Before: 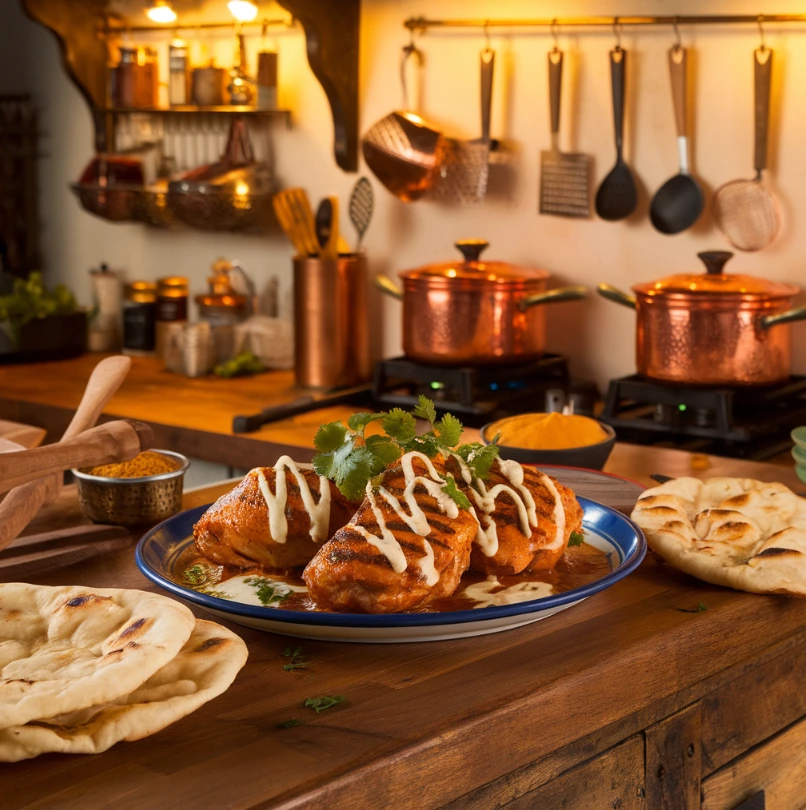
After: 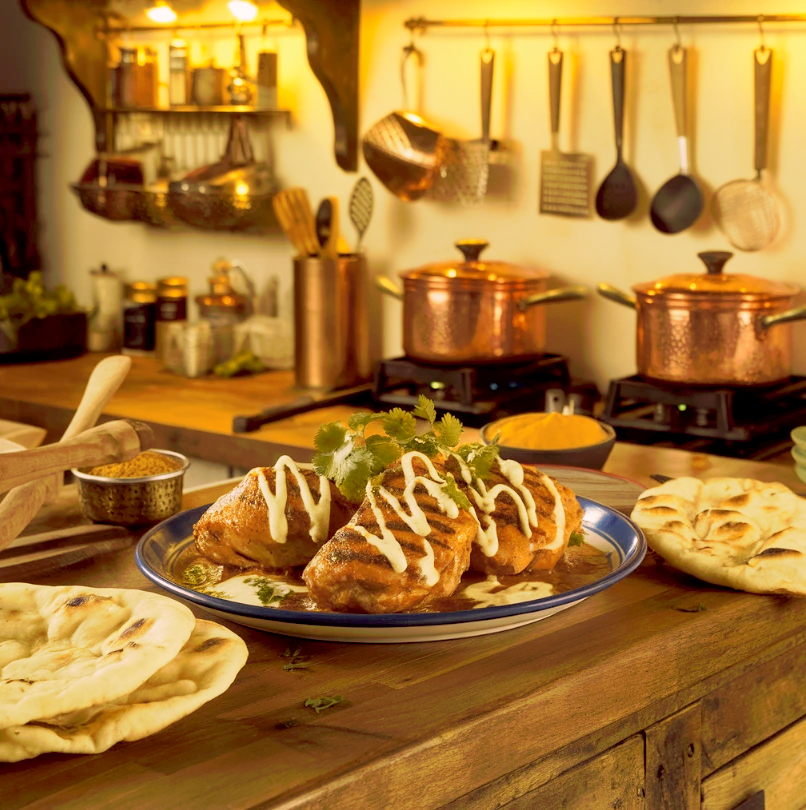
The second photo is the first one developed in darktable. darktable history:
tone curve: curves: ch0 [(0, 0) (0.003, 0.013) (0.011, 0.017) (0.025, 0.035) (0.044, 0.093) (0.069, 0.146) (0.1, 0.179) (0.136, 0.243) (0.177, 0.294) (0.224, 0.332) (0.277, 0.412) (0.335, 0.454) (0.399, 0.531) (0.468, 0.611) (0.543, 0.669) (0.623, 0.738) (0.709, 0.823) (0.801, 0.881) (0.898, 0.951) (1, 1)], preserve colors none
color look up table: target L [90.43, 95.19, 90.15, 86.6, 86.05, 84, 67.95, 69.65, 76.54, 64.82, 65.66, 52.72, 43.96, 35.68, 31.34, 5.072, 200.58, 91.72, 86.9, 67.7, 72.75, 68.03, 68.57, 55.62, 51.37, 43.41, 44.61, 34.43, 32.69, 27.22, 11.74, 83.2, 71.47, 68.65, 57.66, 49.01, 49.41, 40.02, 42.22, 26.01, 20.54, 17.67, 8.642, 96.38, 86.54, 81.7, 53.94, 38.52, 11.45], target a [-5.339, -25.67, -8.35, -13.82, -30.43, -50.8, -40.53, -5.611, -2.967, -32.51, -14.39, -34.72, -1.06, -37.25, -22.33, -4.114, 0, 10.53, -4.067, 28.1, 12.83, 10.15, 33.06, 50.05, 54.78, 26.81, 9.741, 58.1, 11.06, 32.24, 31.36, 22.18, 19.53, 13.72, 69.12, 84.63, 44.12, 19.65, 21.14, 56.81, 44.03, 19.39, 16.85, -25.82, 6.256, -34.86, -11, -9.95, -0.125], target b [32.24, 82.84, 37.24, 105.74, 93.54, 36.85, 36.72, 80.41, 27.22, 73.06, 49.34, 21.64, 53.98, 41.97, 34.85, 5.969, 0, 6.055, 67.03, 55.21, 83.18, 46.24, 22.99, 27.03, 65.68, 54.67, 33.53, 38.4, 42.17, 23.67, 15.85, -11.96, 14.07, -37.16, -19.82, -65.16, 5.163, -81.64, 10.64, -55.81, -5.984, -45.07, -3.847, 10.05, -5.174, -29.22, -48.11, -8.202, -0.812], num patches 49
